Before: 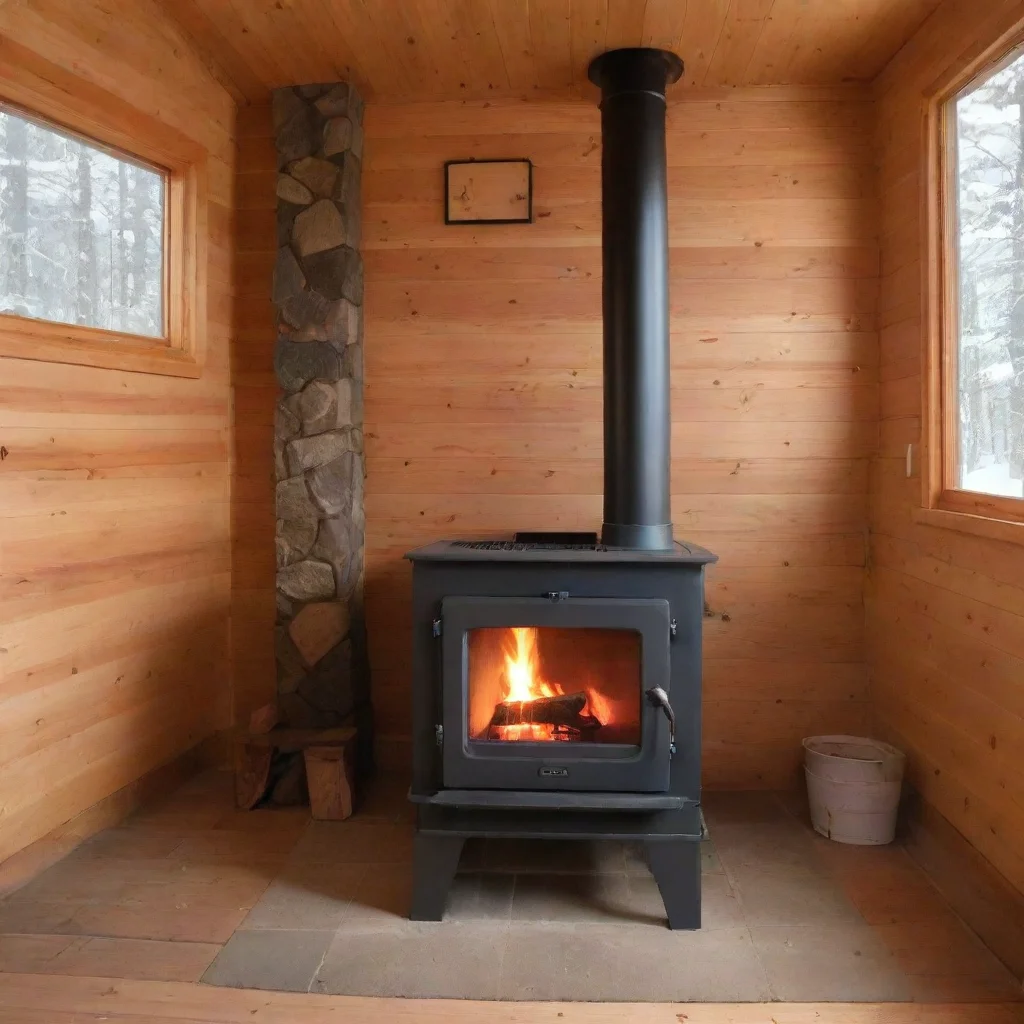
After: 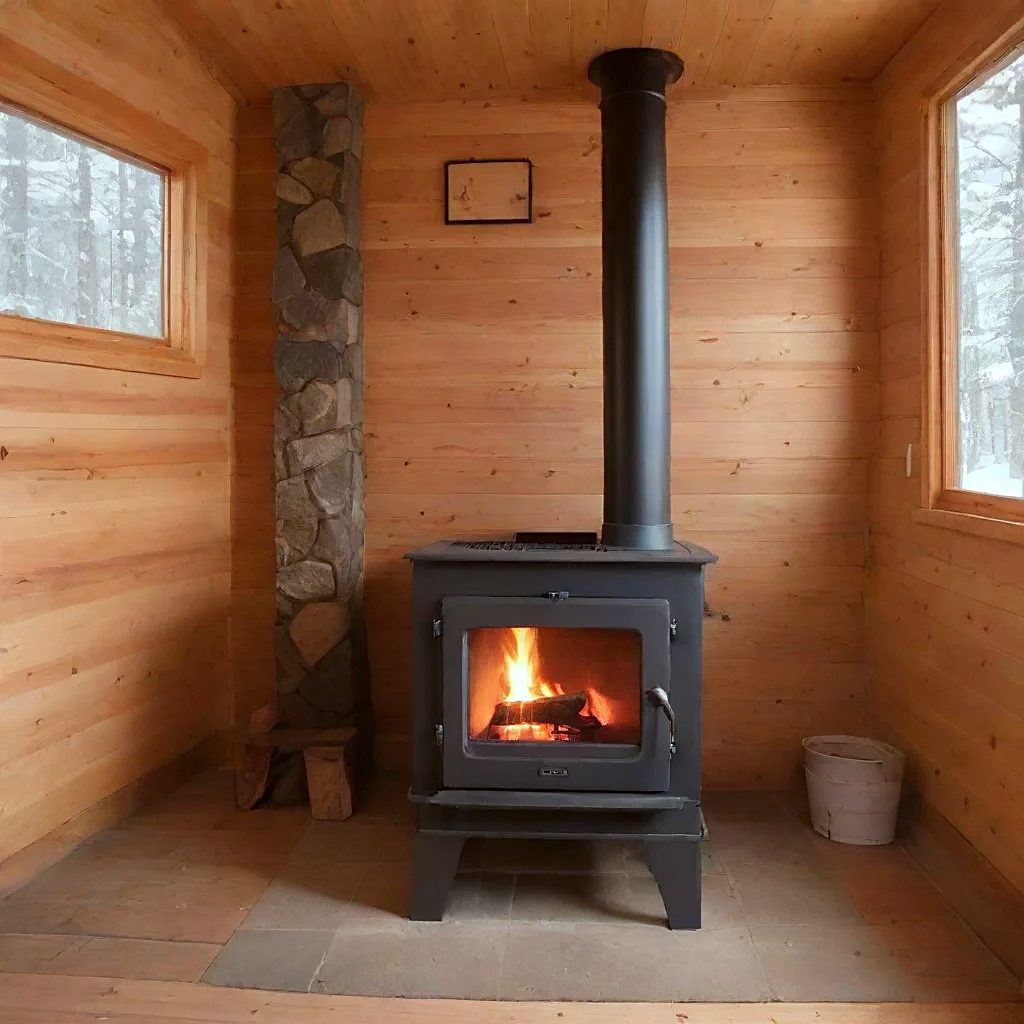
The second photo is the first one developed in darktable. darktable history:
color correction: highlights a* -2.73, highlights b* -2.09, shadows a* 2.41, shadows b* 2.73
sharpen: on, module defaults
